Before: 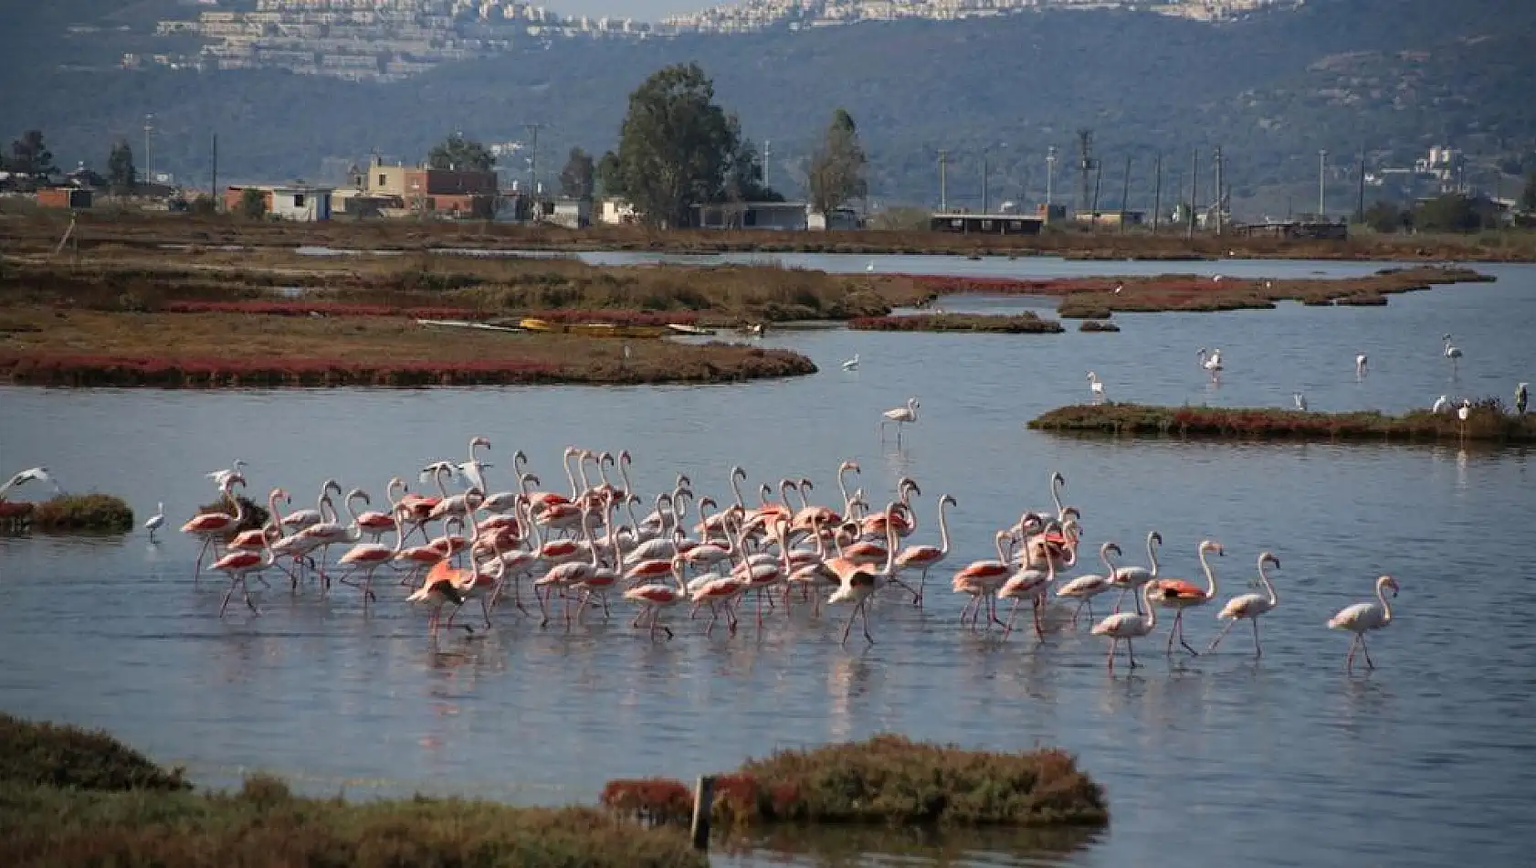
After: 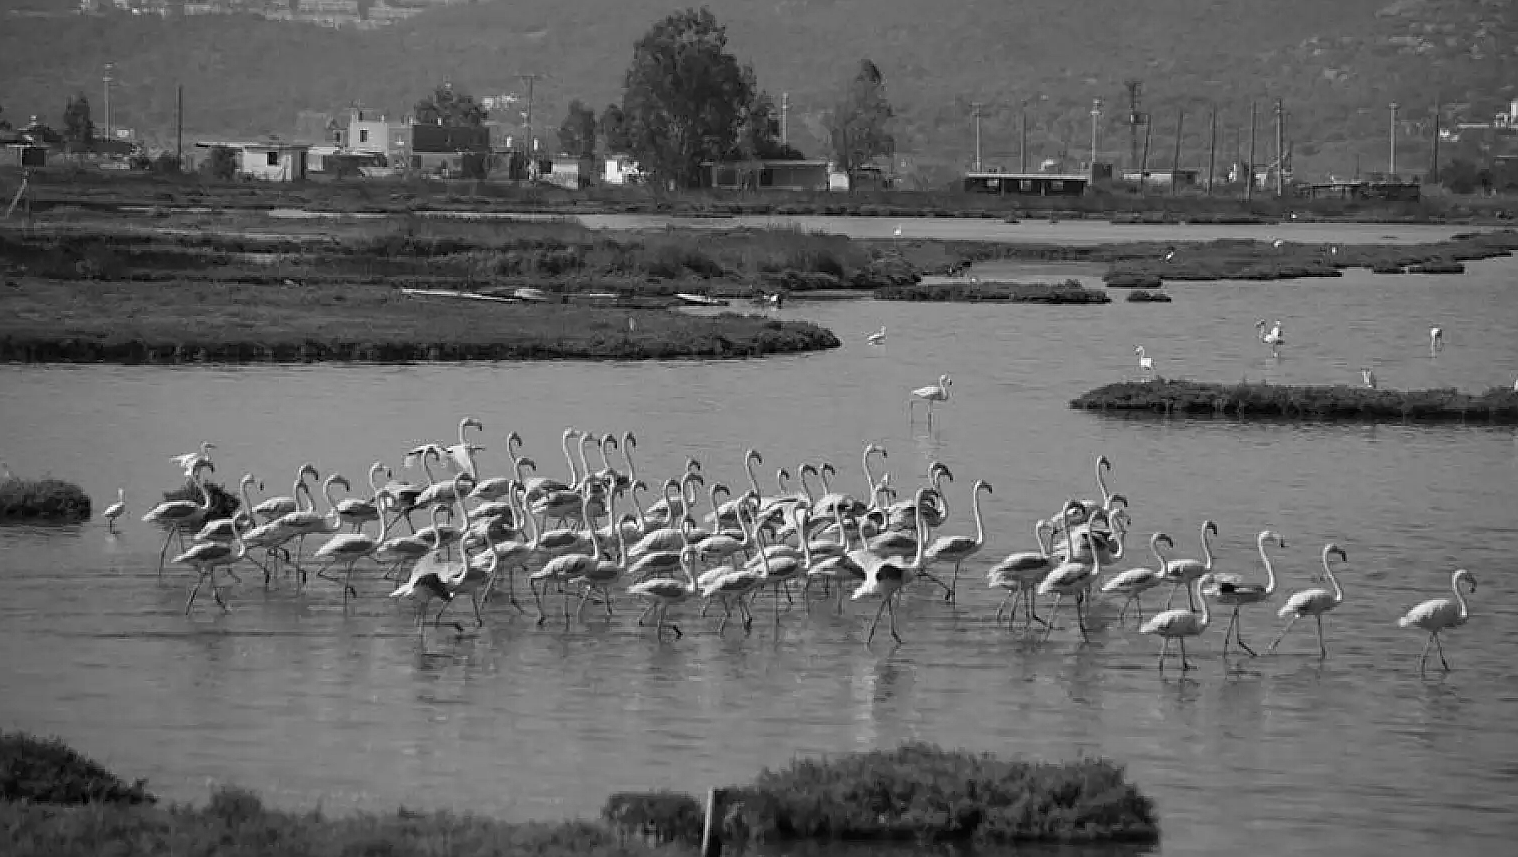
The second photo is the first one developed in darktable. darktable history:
monochrome: on, module defaults
sharpen: radius 1.272, amount 0.305, threshold 0
crop: left 3.305%, top 6.436%, right 6.389%, bottom 3.258%
